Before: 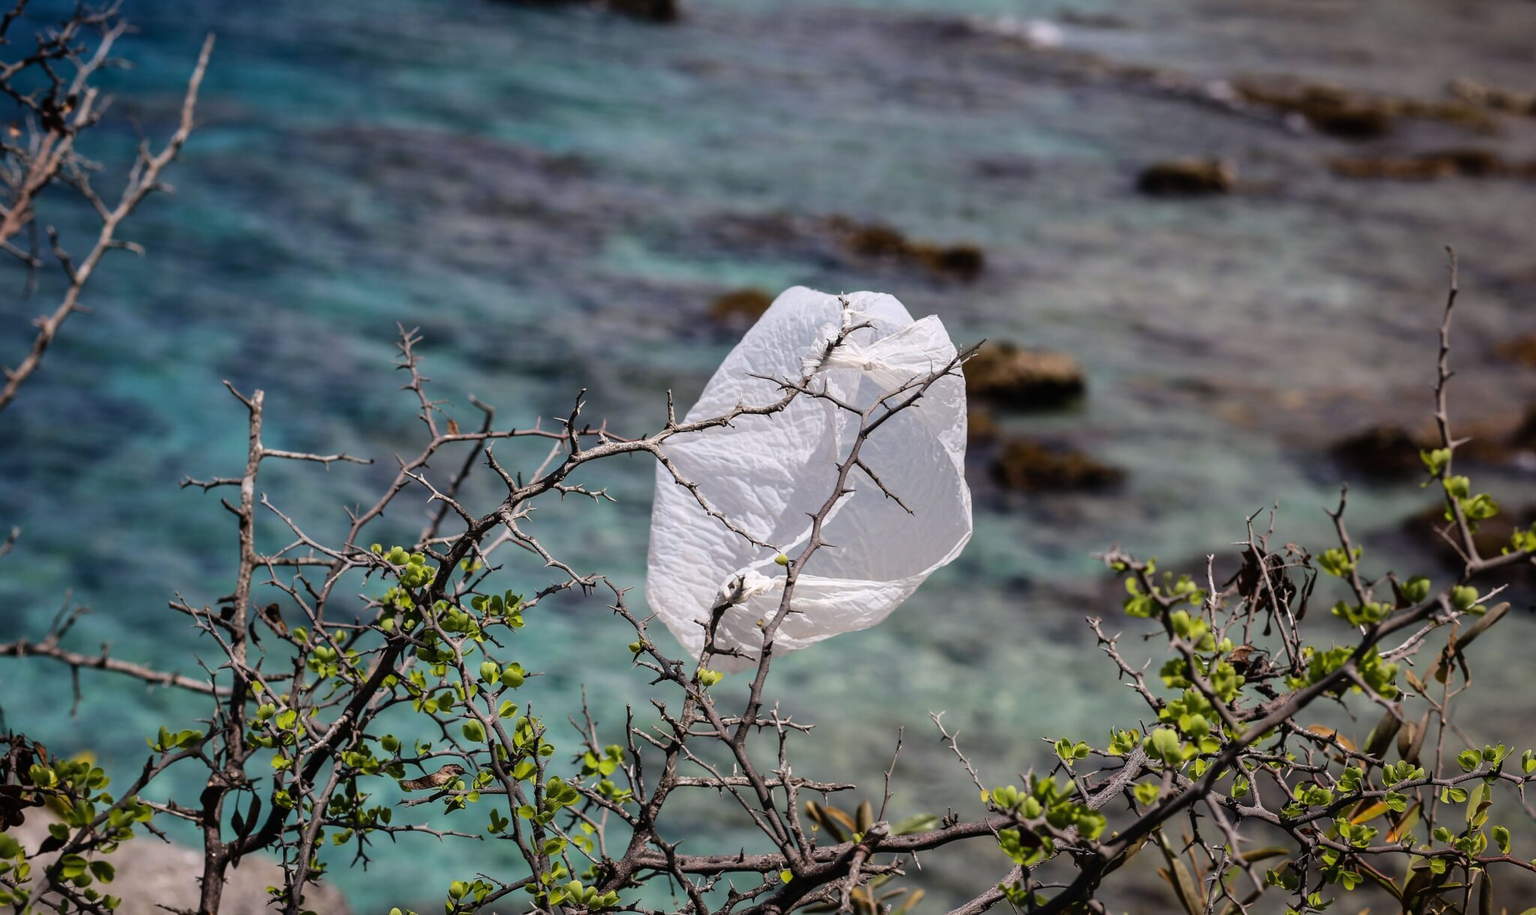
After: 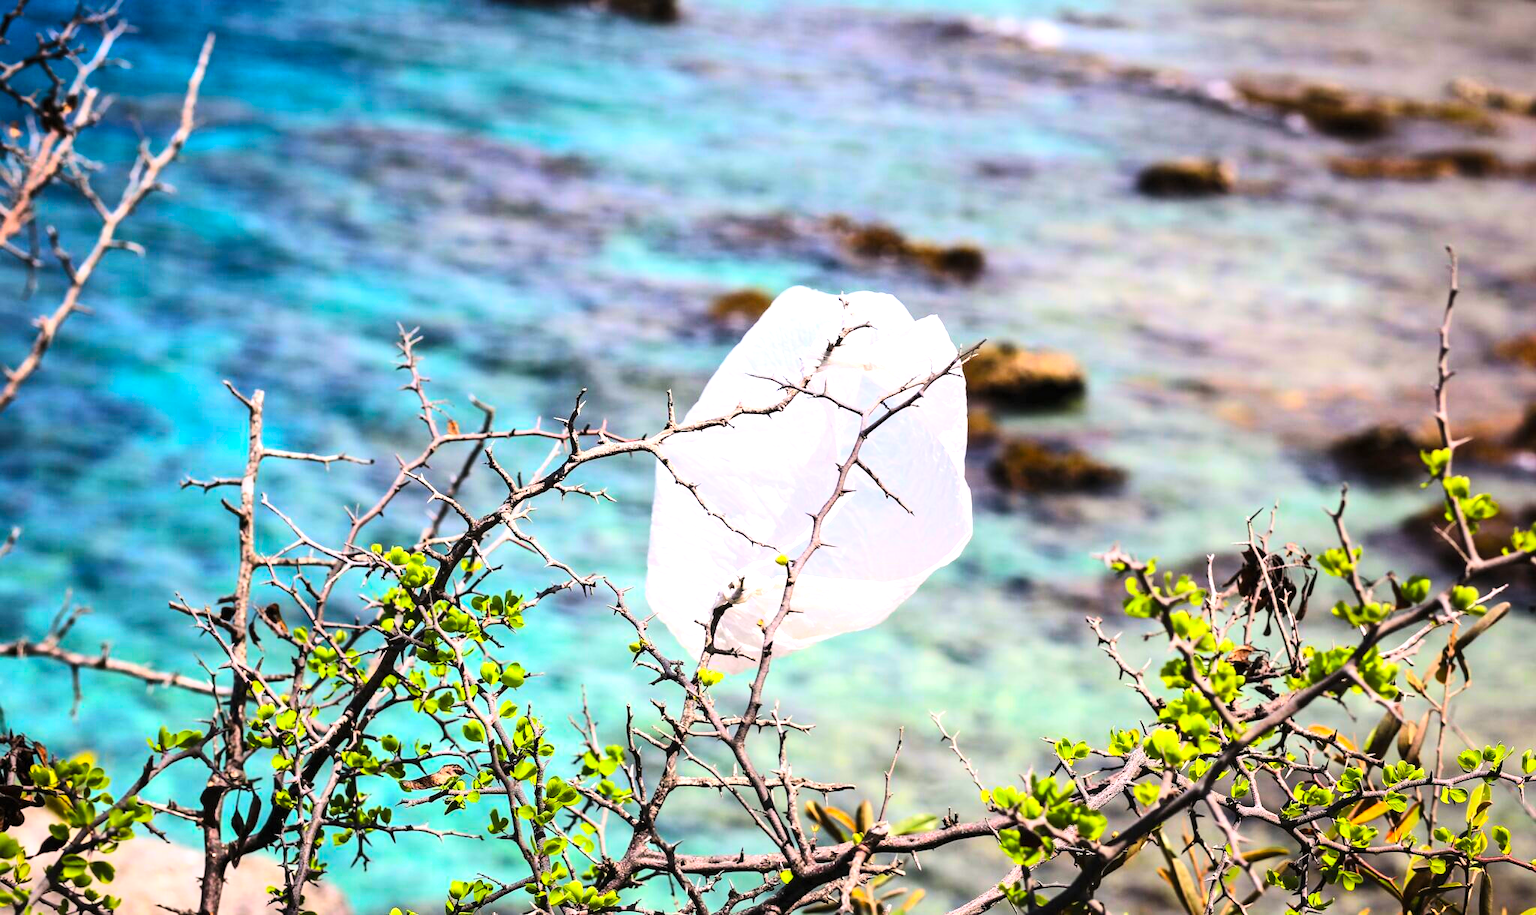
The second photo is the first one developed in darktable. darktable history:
base curve: curves: ch0 [(0, 0) (0.204, 0.334) (0.55, 0.733) (1, 1)]
contrast brightness saturation: contrast 0.196, brightness 0.198, saturation 0.781
exposure: black level correction 0, exposure 0.704 EV, compensate highlight preservation false
levels: levels [0.029, 0.545, 0.971]
